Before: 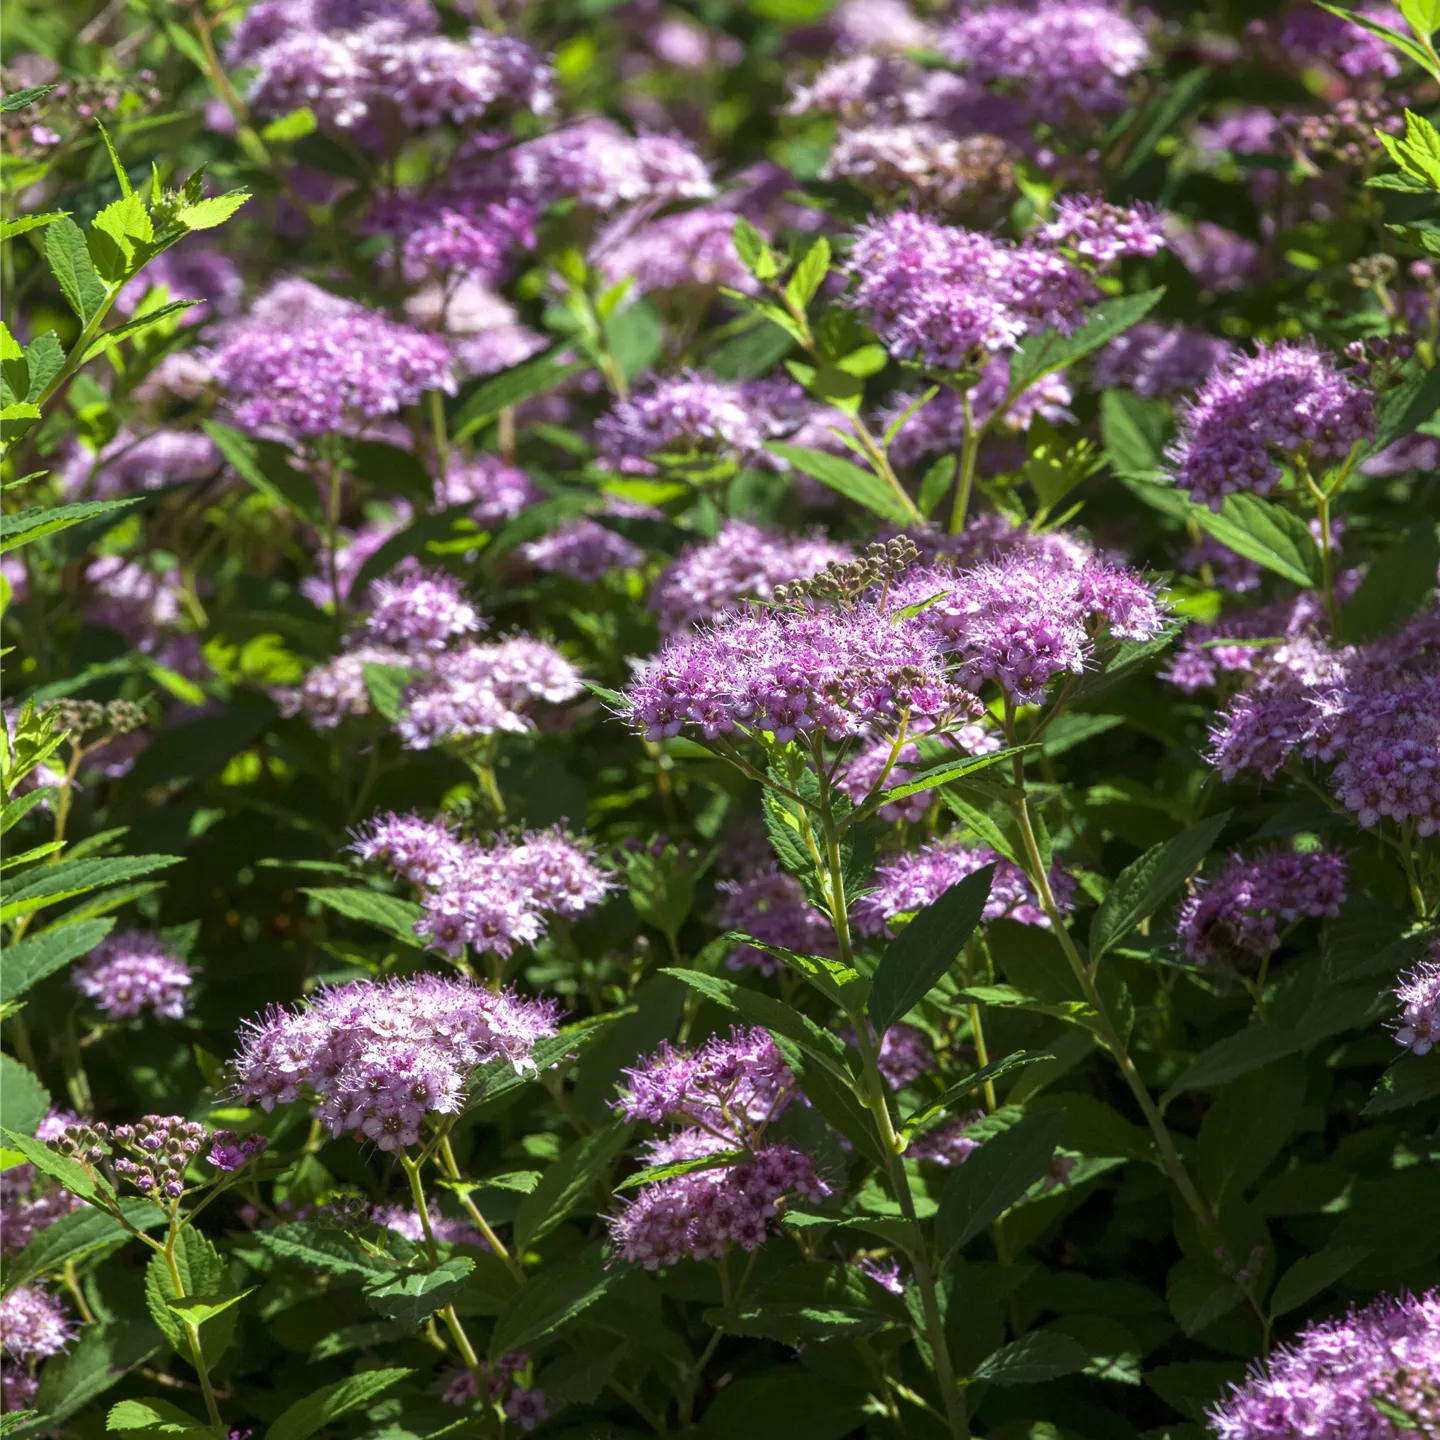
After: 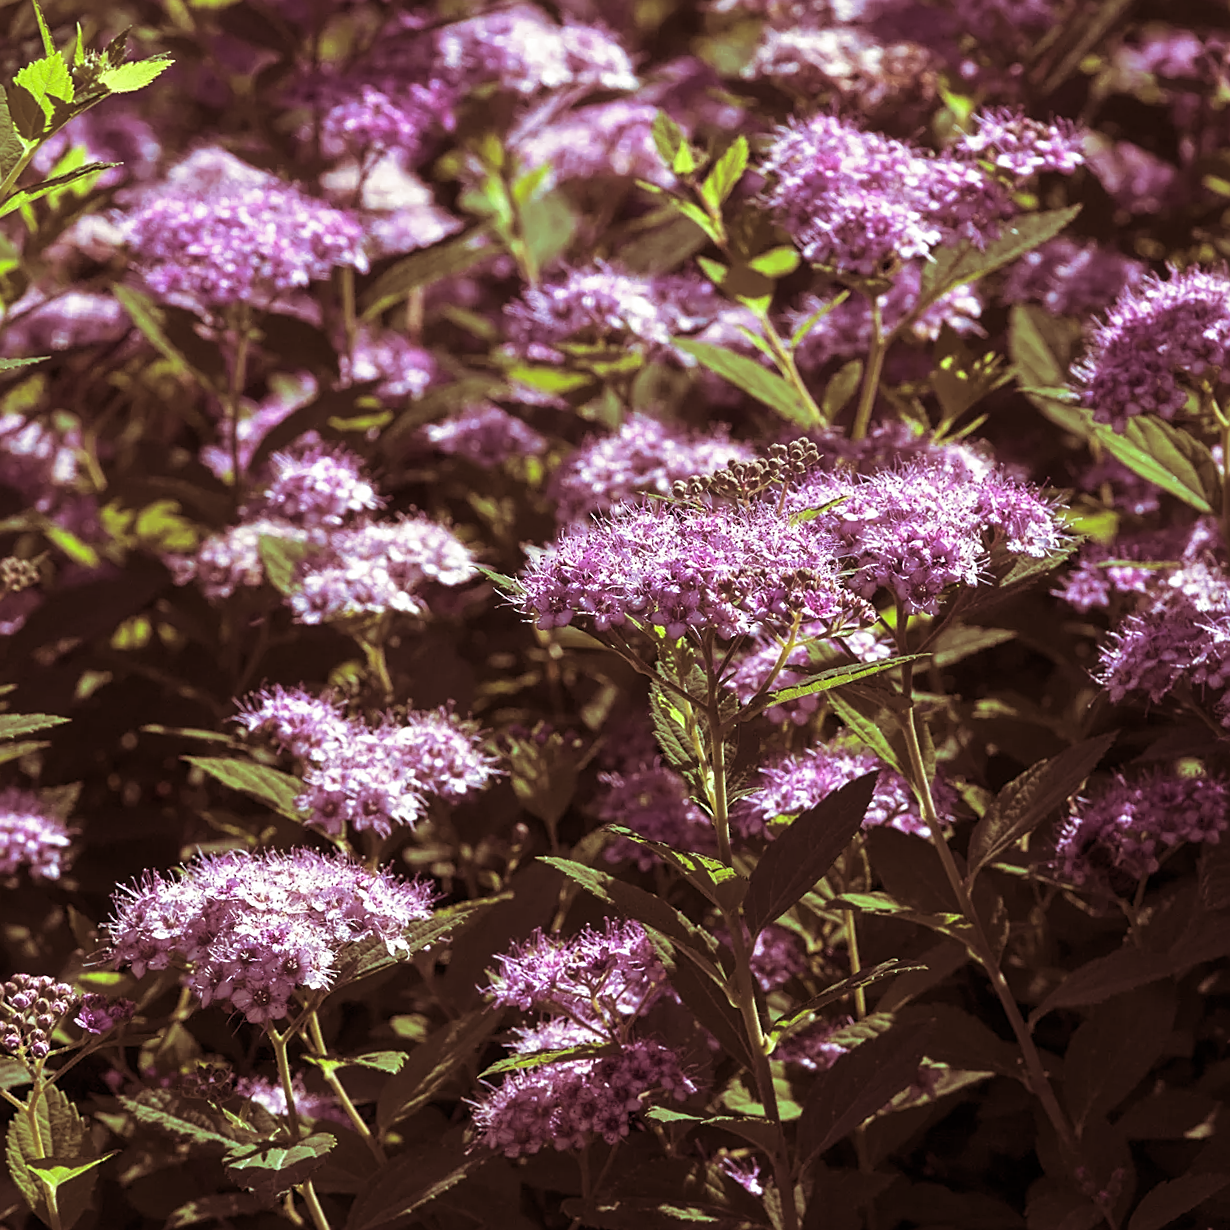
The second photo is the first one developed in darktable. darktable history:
sharpen: on, module defaults
split-toning: compress 20%
crop and rotate: angle -3.27°, left 5.211%, top 5.211%, right 4.607%, bottom 4.607%
